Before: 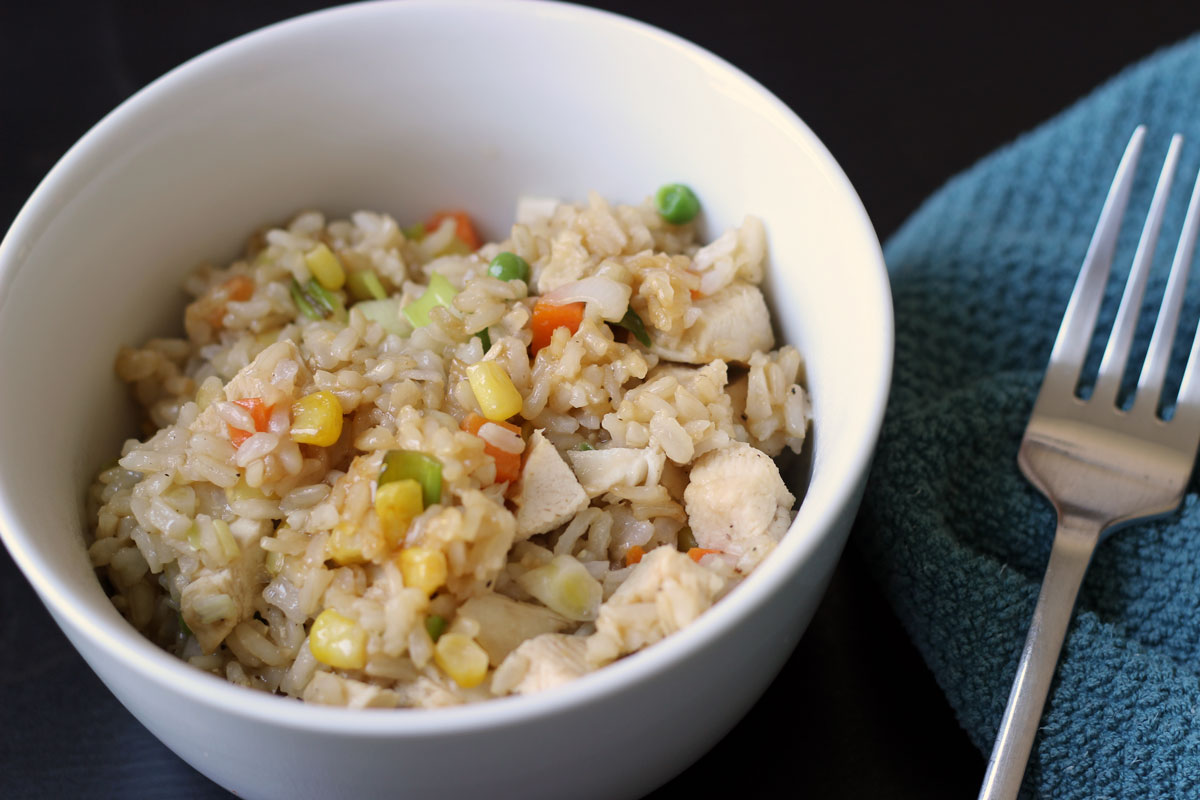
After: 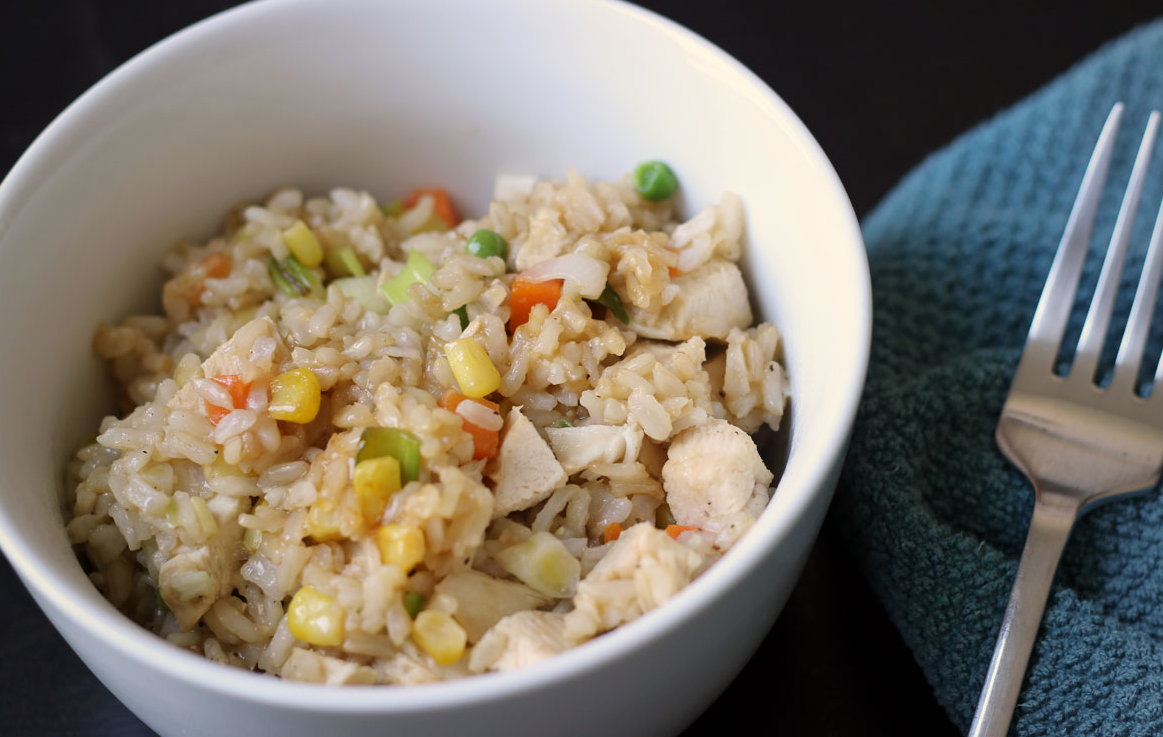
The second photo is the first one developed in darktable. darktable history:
crop: left 1.864%, top 2.936%, right 1.192%, bottom 4.898%
vignetting: fall-off radius 93%
